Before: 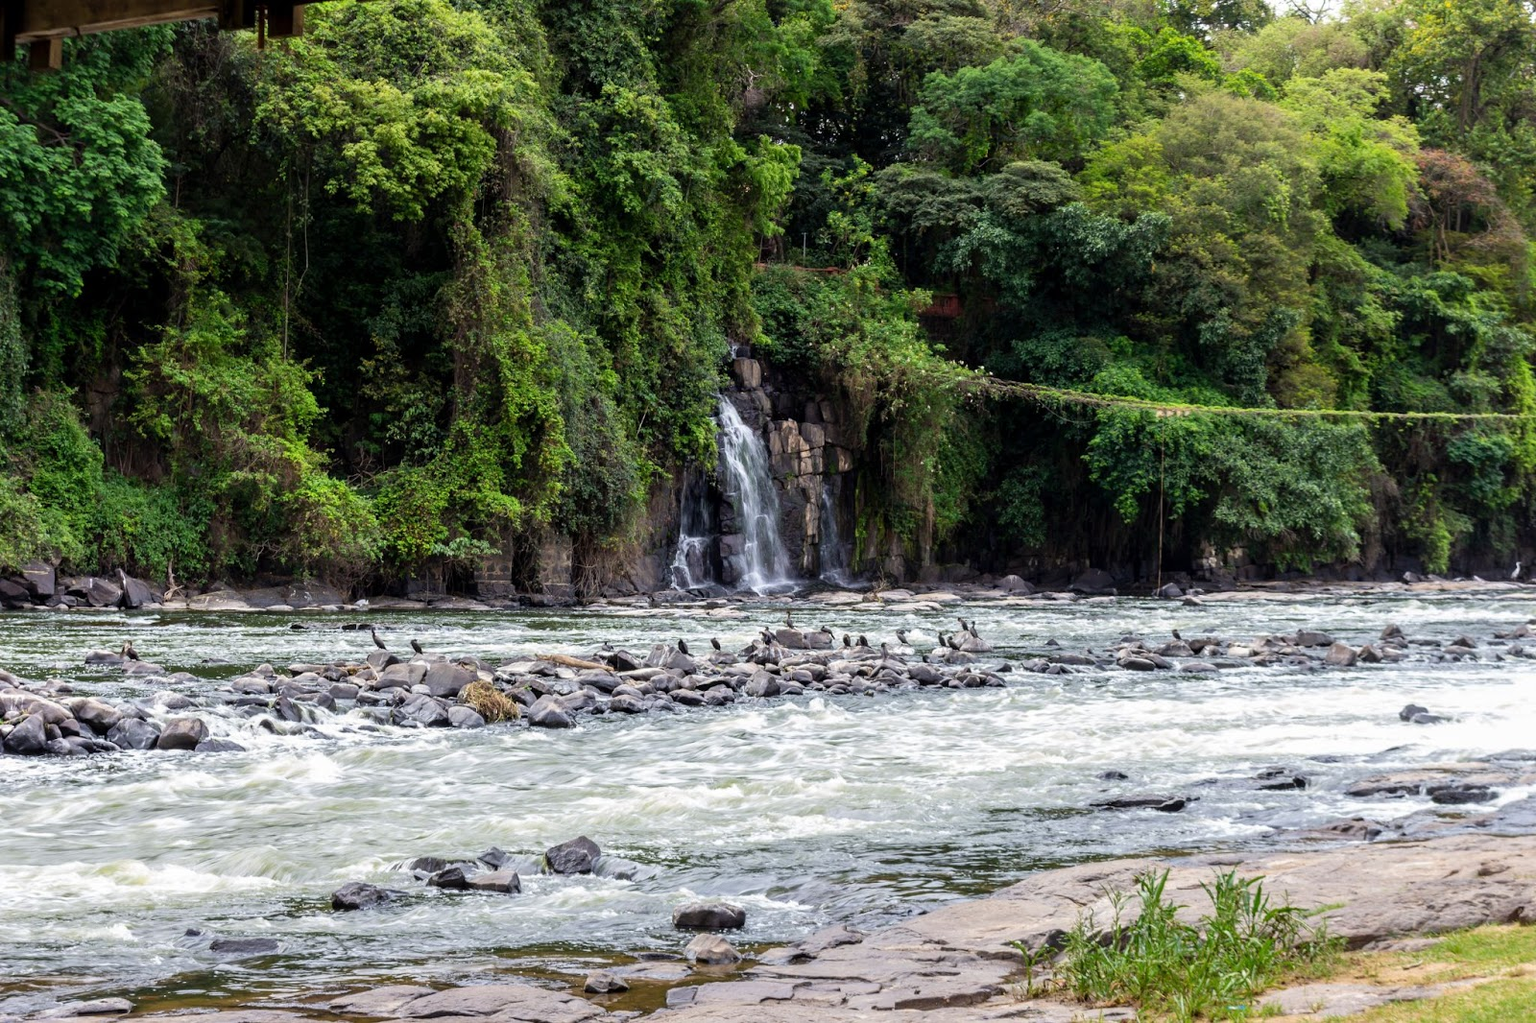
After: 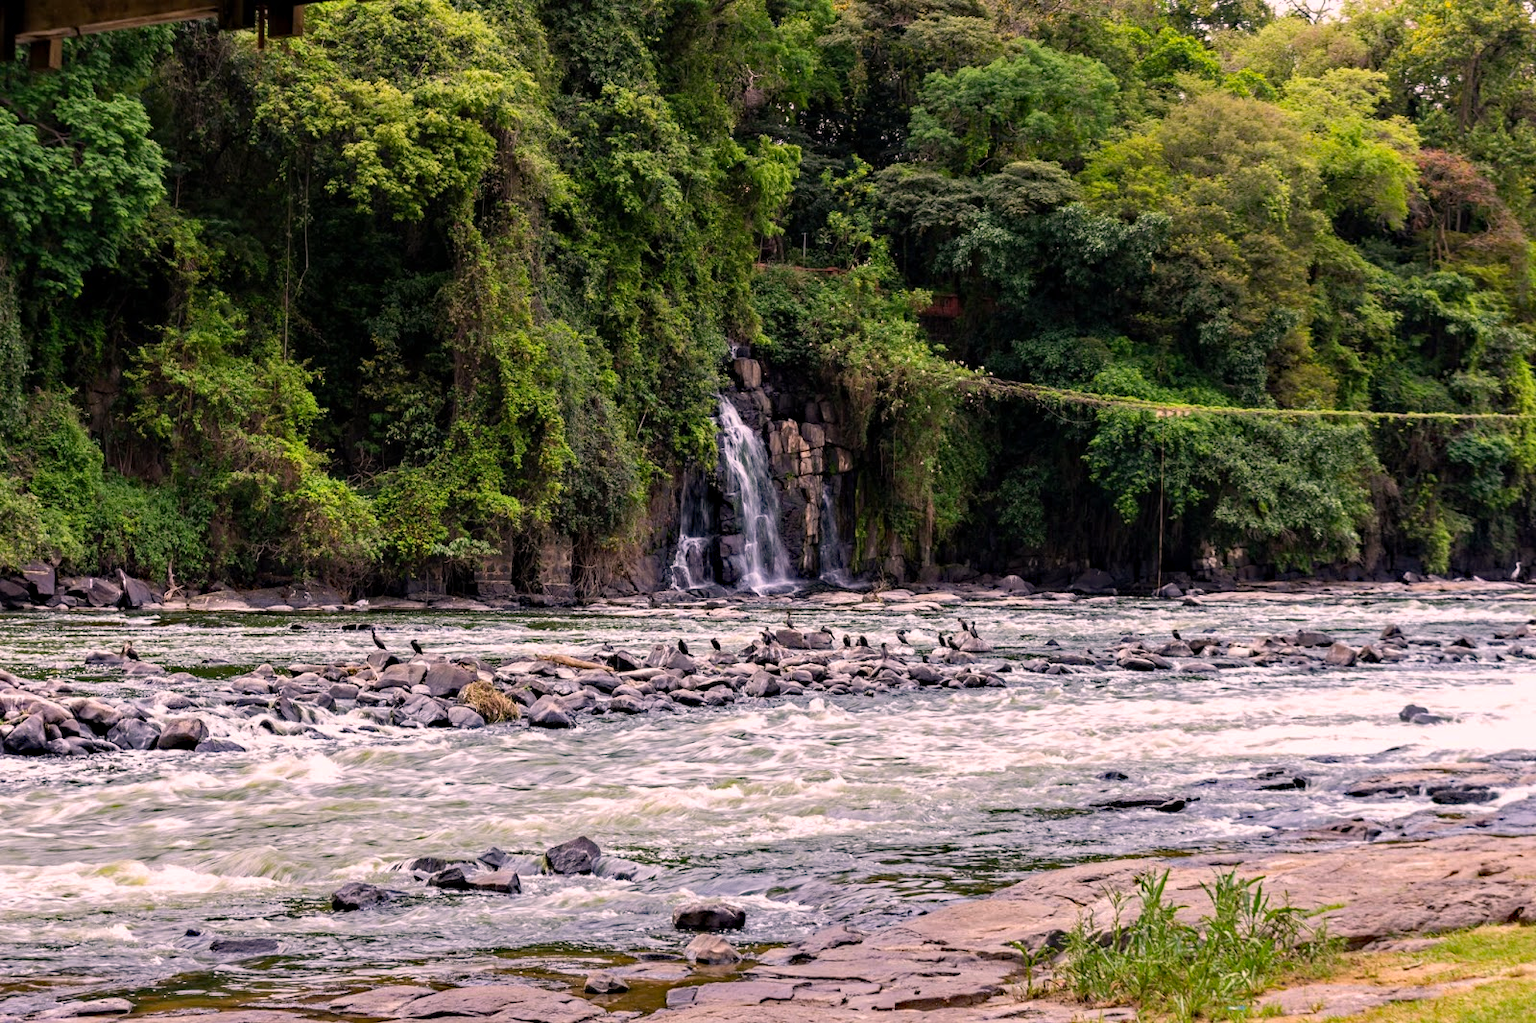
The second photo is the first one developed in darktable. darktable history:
color correction: highlights a* 14.52, highlights b* 4.84
haze removal: strength 0.5, distance 0.43, compatibility mode true, adaptive false
white balance: emerald 1
